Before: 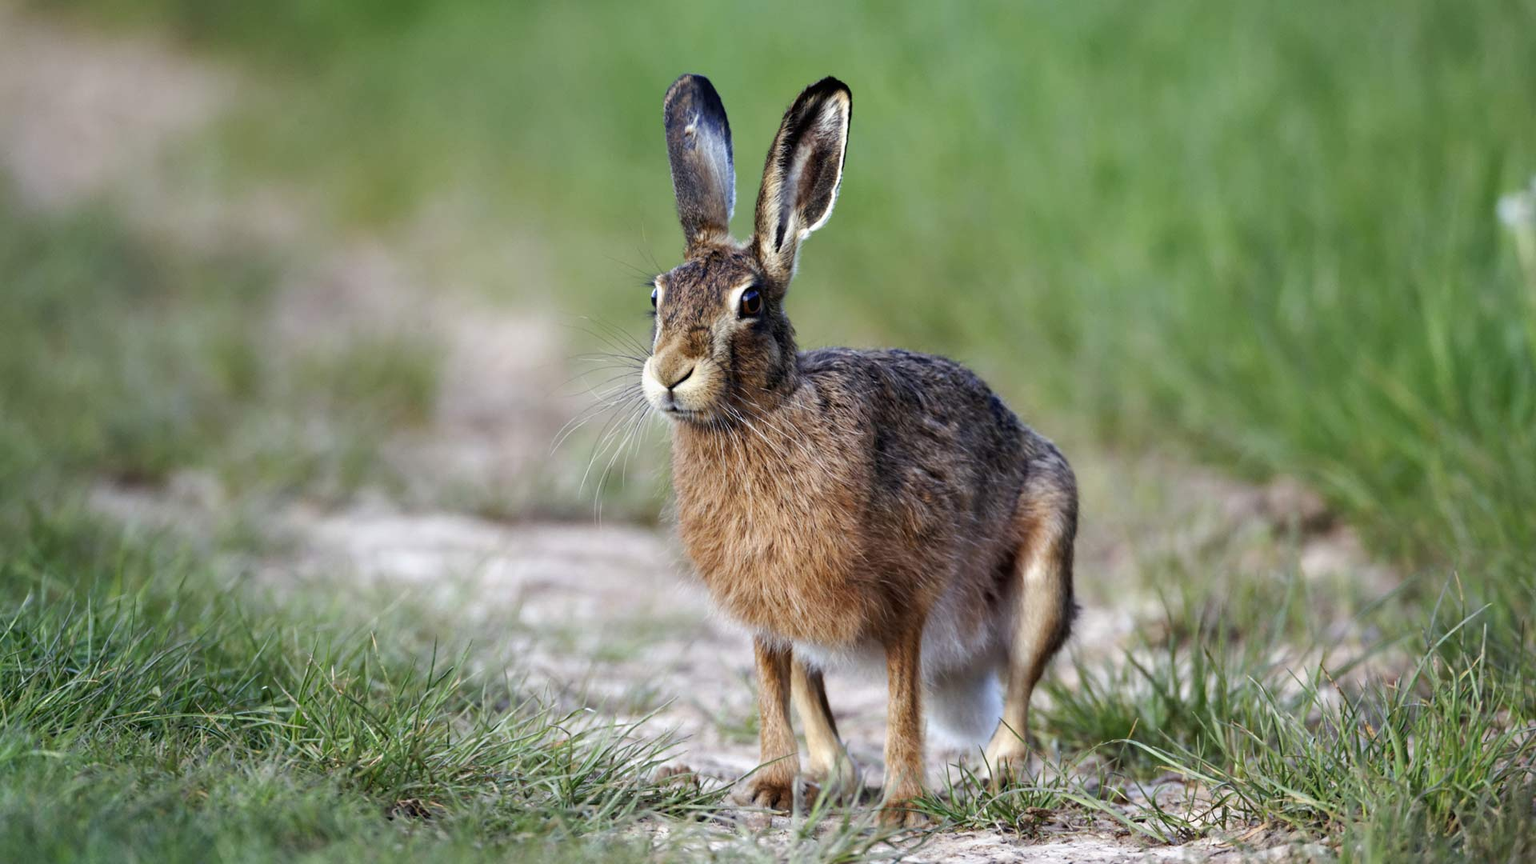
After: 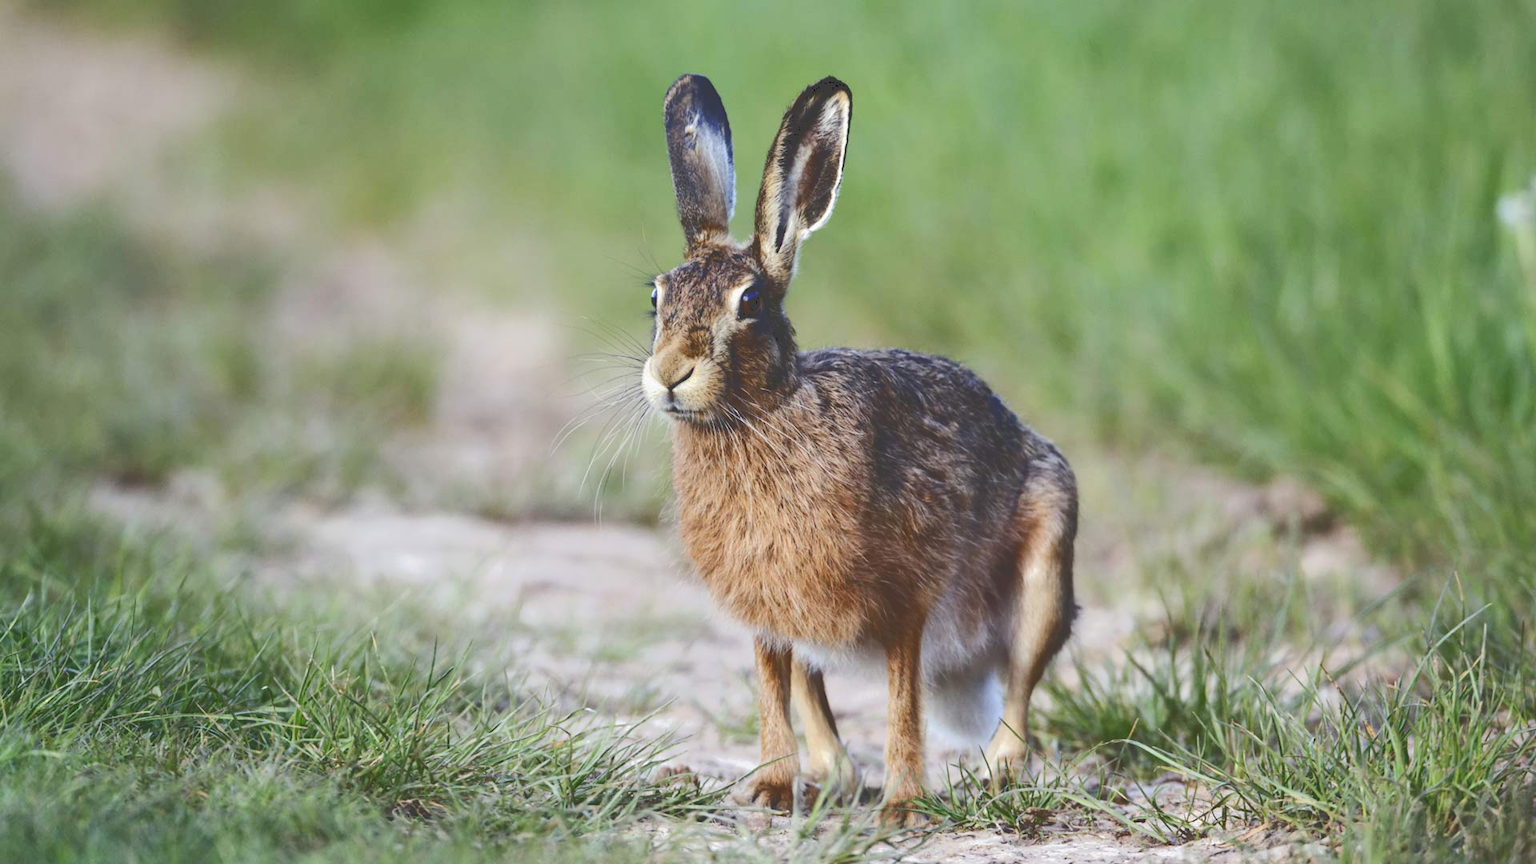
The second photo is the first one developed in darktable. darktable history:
tone curve: curves: ch0 [(0, 0) (0.003, 0.241) (0.011, 0.241) (0.025, 0.242) (0.044, 0.246) (0.069, 0.25) (0.1, 0.251) (0.136, 0.256) (0.177, 0.275) (0.224, 0.293) (0.277, 0.326) (0.335, 0.38) (0.399, 0.449) (0.468, 0.525) (0.543, 0.606) (0.623, 0.683) (0.709, 0.751) (0.801, 0.824) (0.898, 0.871) (1, 1)], color space Lab, independent channels, preserve colors none
